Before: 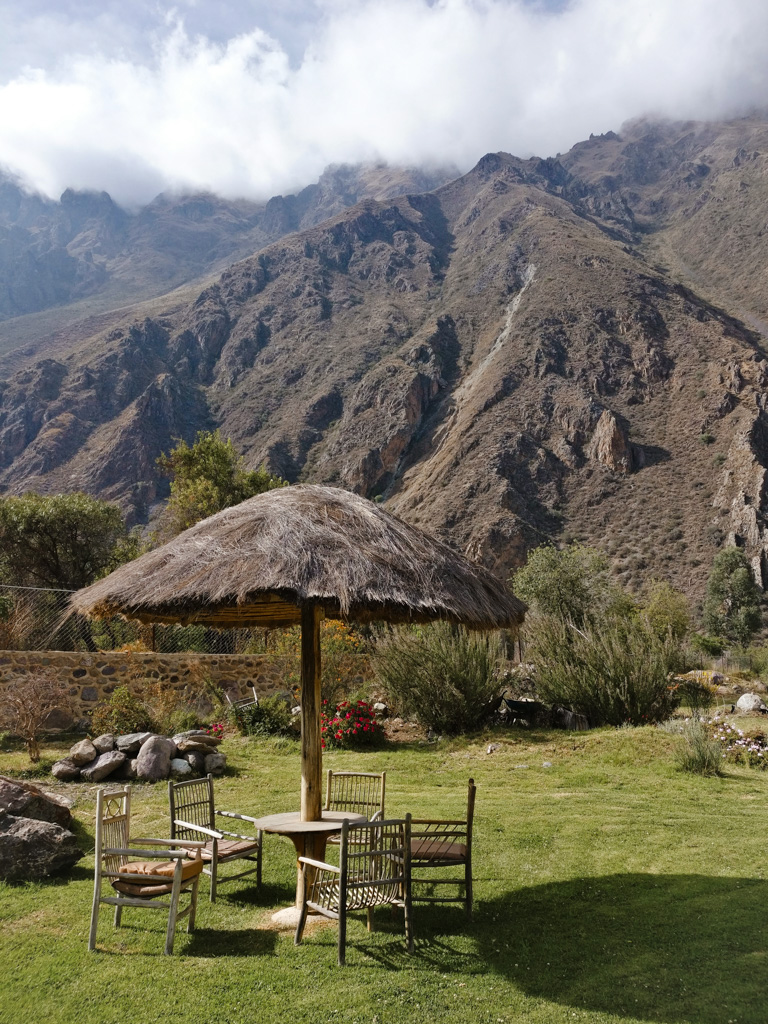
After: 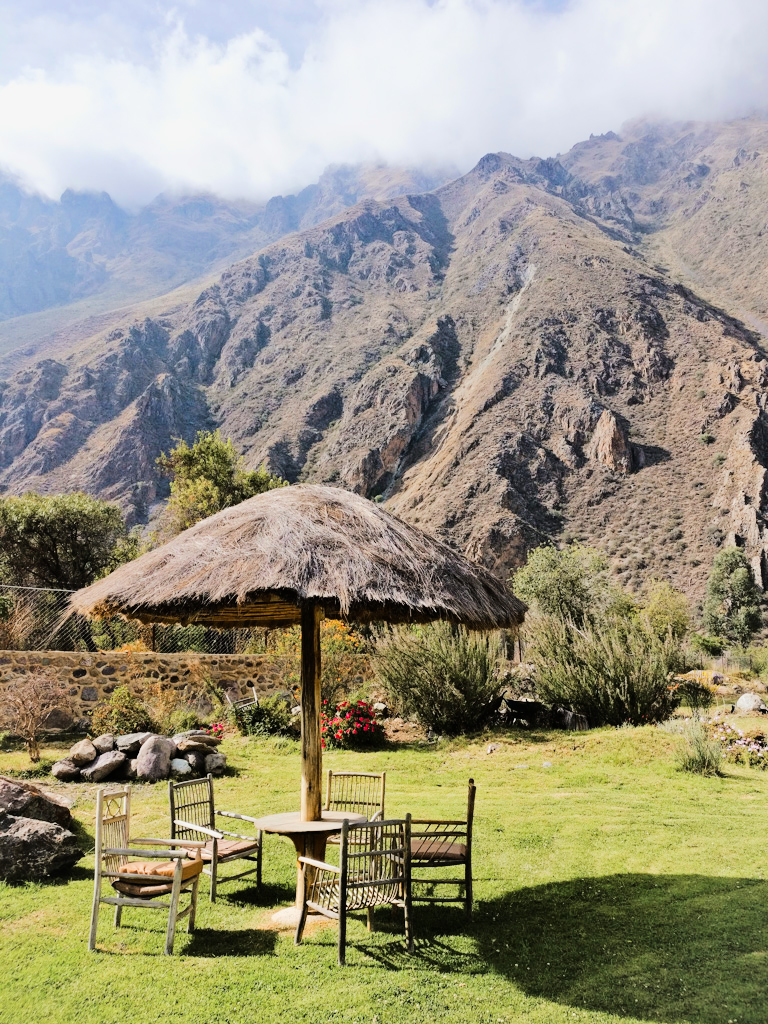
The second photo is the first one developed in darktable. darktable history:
filmic rgb: black relative exposure -9.43 EV, white relative exposure 3.01 EV, hardness 6.15, color science v6 (2022)
tone equalizer: -7 EV 0.144 EV, -6 EV 0.598 EV, -5 EV 1.14 EV, -4 EV 1.35 EV, -3 EV 1.12 EV, -2 EV 0.6 EV, -1 EV 0.168 EV, edges refinement/feathering 500, mask exposure compensation -1.57 EV, preserve details no
exposure: compensate highlight preservation false
